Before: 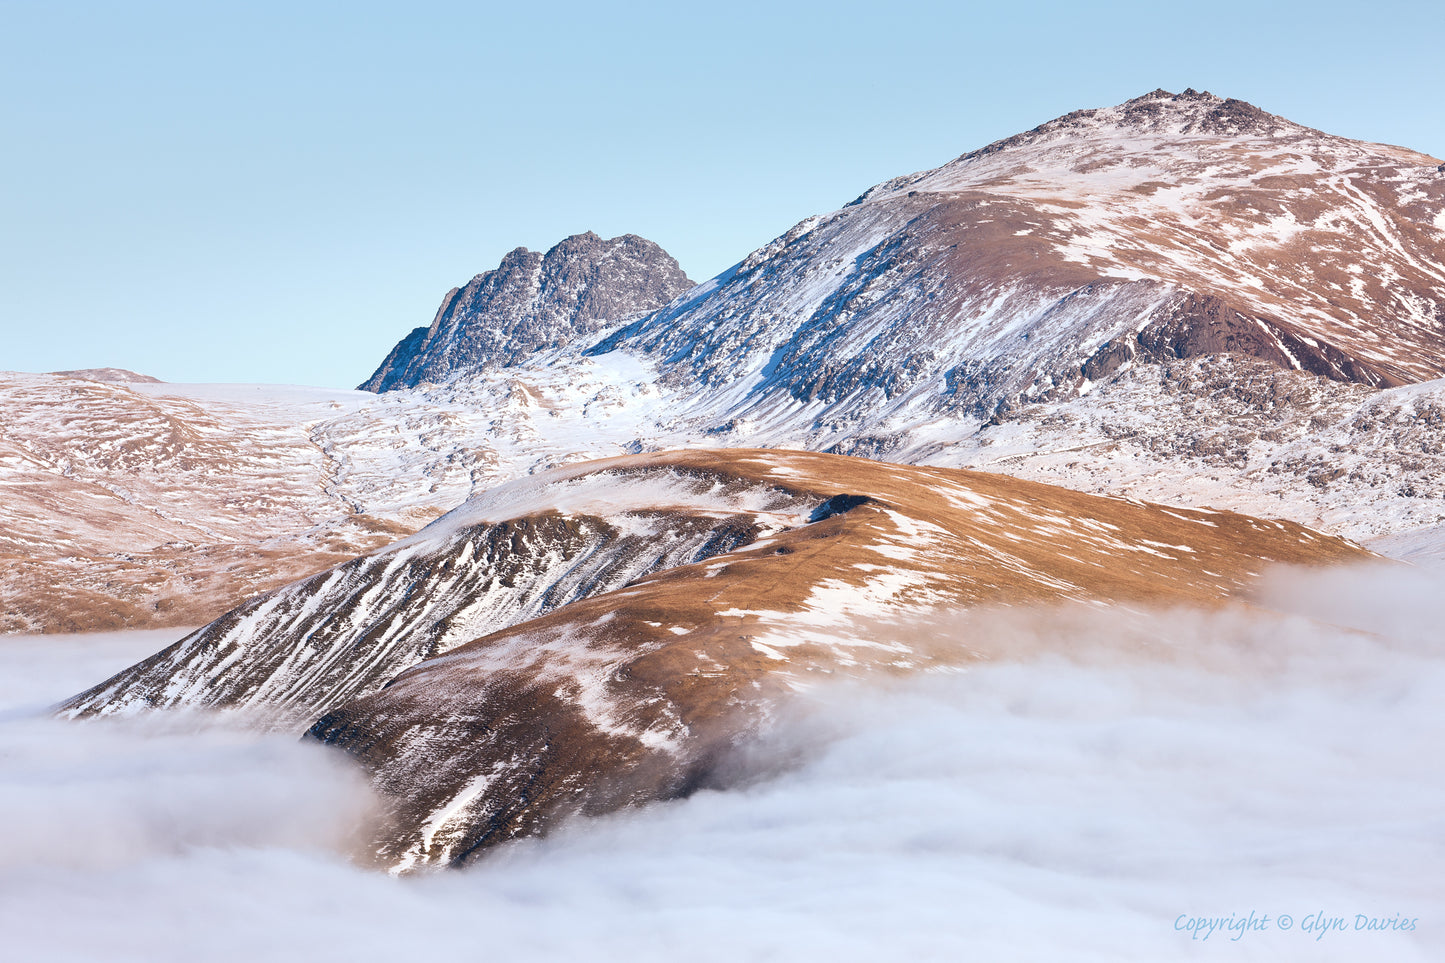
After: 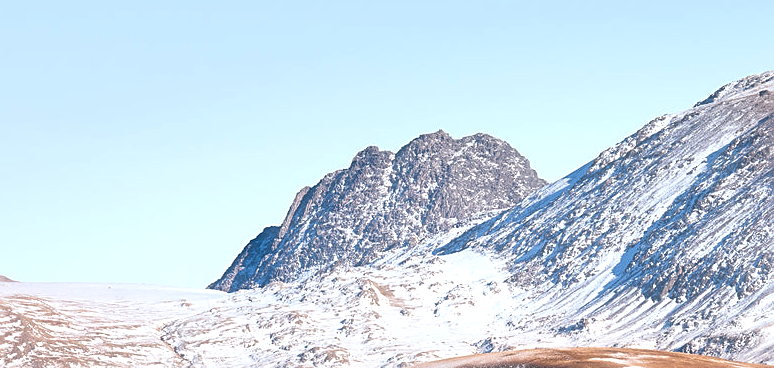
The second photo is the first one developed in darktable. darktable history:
exposure: exposure 0.253 EV, compensate exposure bias true, compensate highlight preservation false
local contrast: mode bilateral grid, contrast 100, coarseness 99, detail 108%, midtone range 0.2
crop: left 10.332%, top 10.518%, right 36.049%, bottom 51.231%
haze removal: strength -0.105, compatibility mode true, adaptive false
sharpen: on, module defaults
